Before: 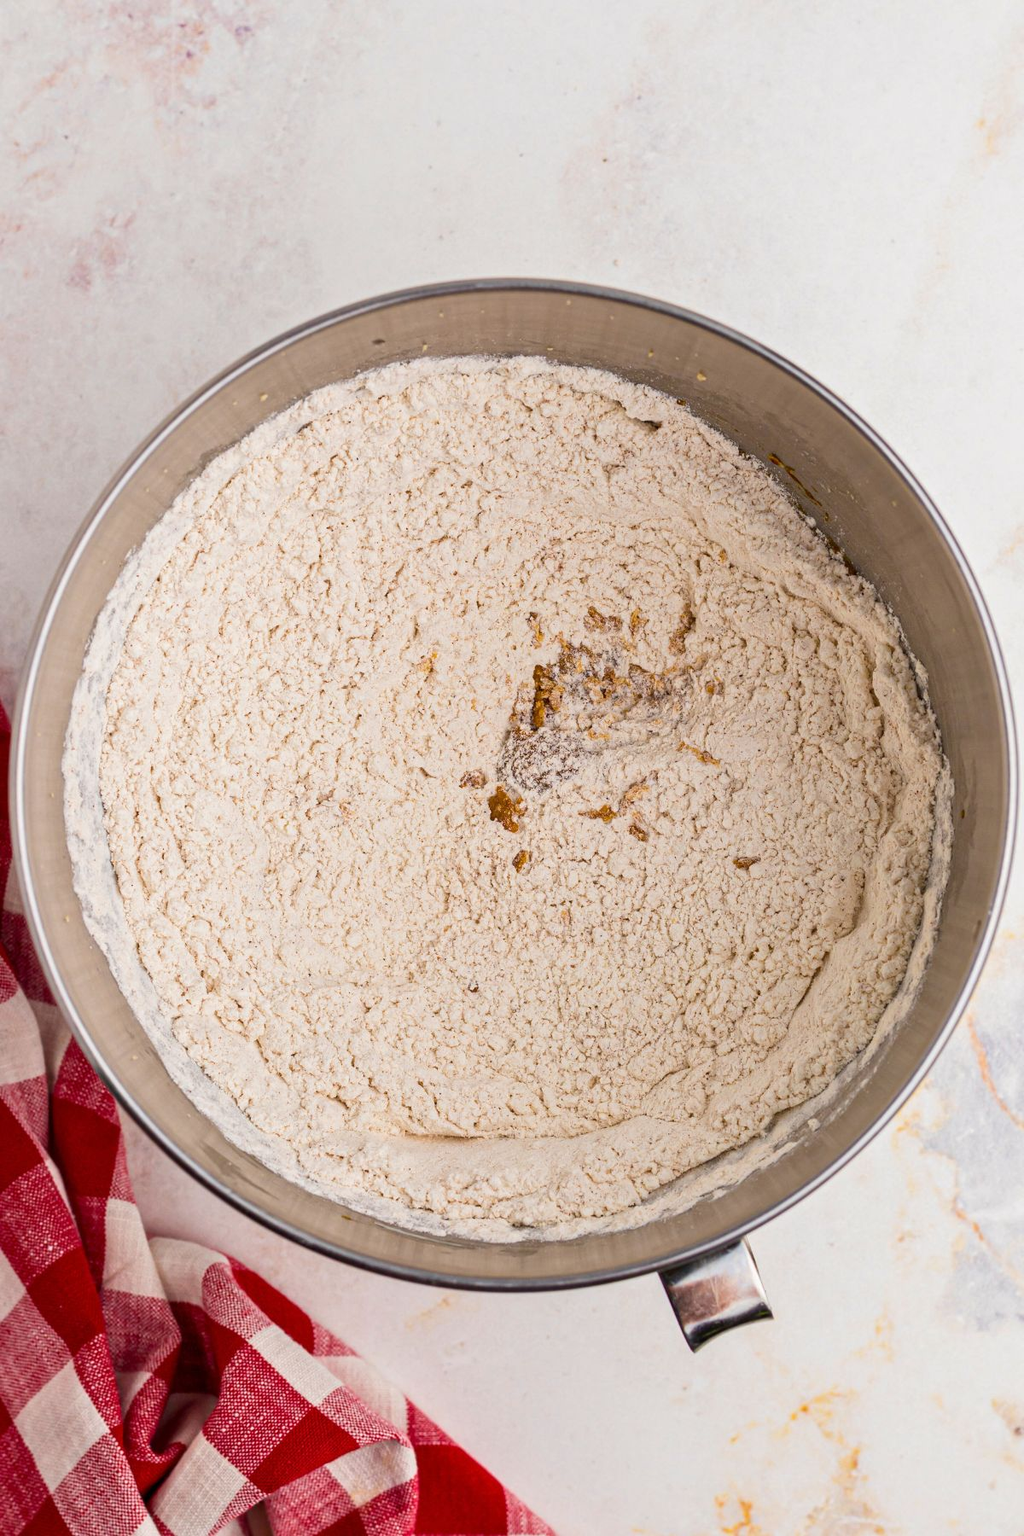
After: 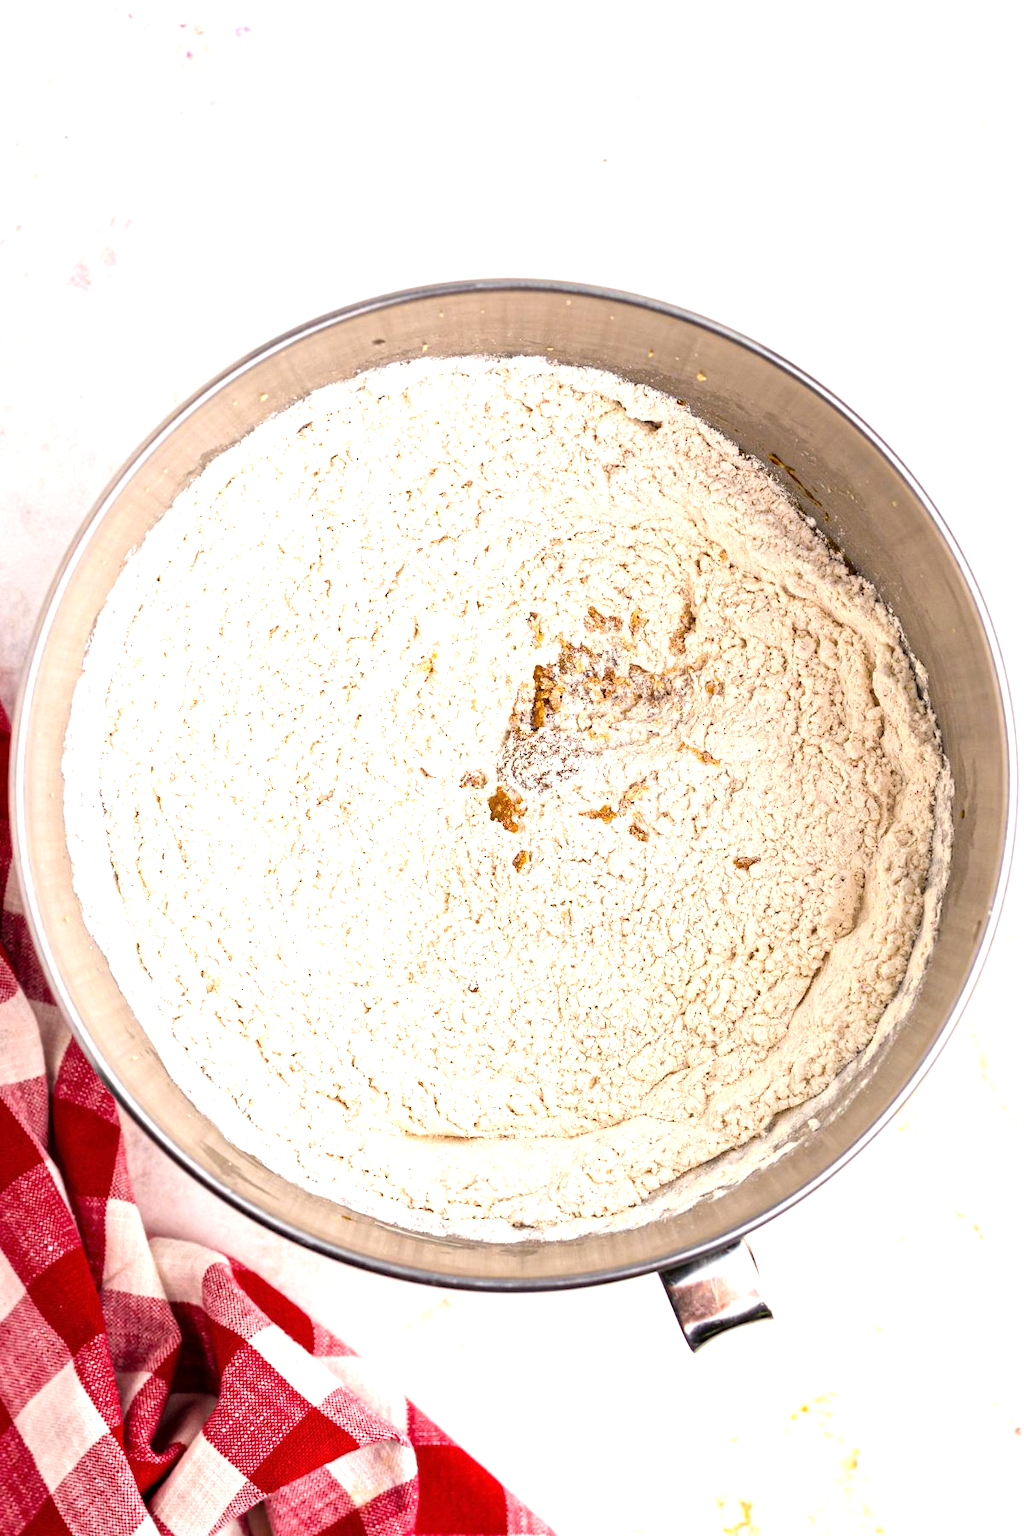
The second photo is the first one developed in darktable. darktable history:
tone equalizer: -8 EV -1.05 EV, -7 EV -0.971 EV, -6 EV -0.848 EV, -5 EV -0.578 EV, -3 EV 0.582 EV, -2 EV 0.87 EV, -1 EV 0.993 EV, +0 EV 1.06 EV
